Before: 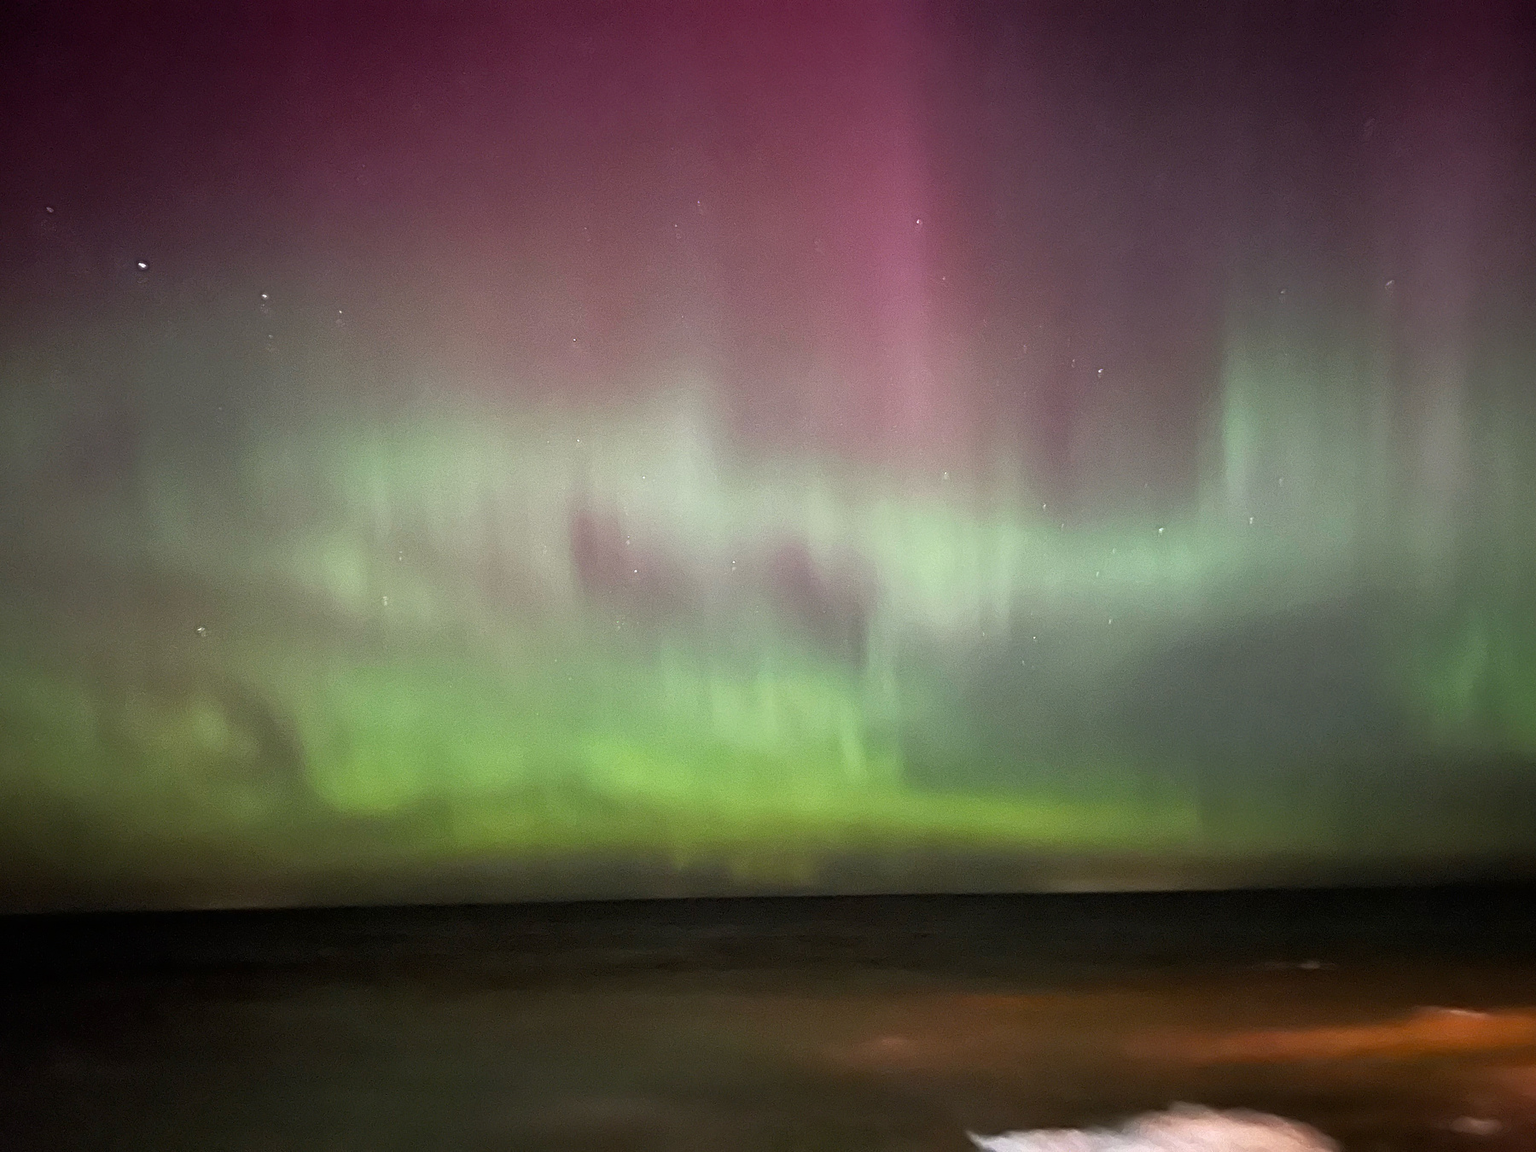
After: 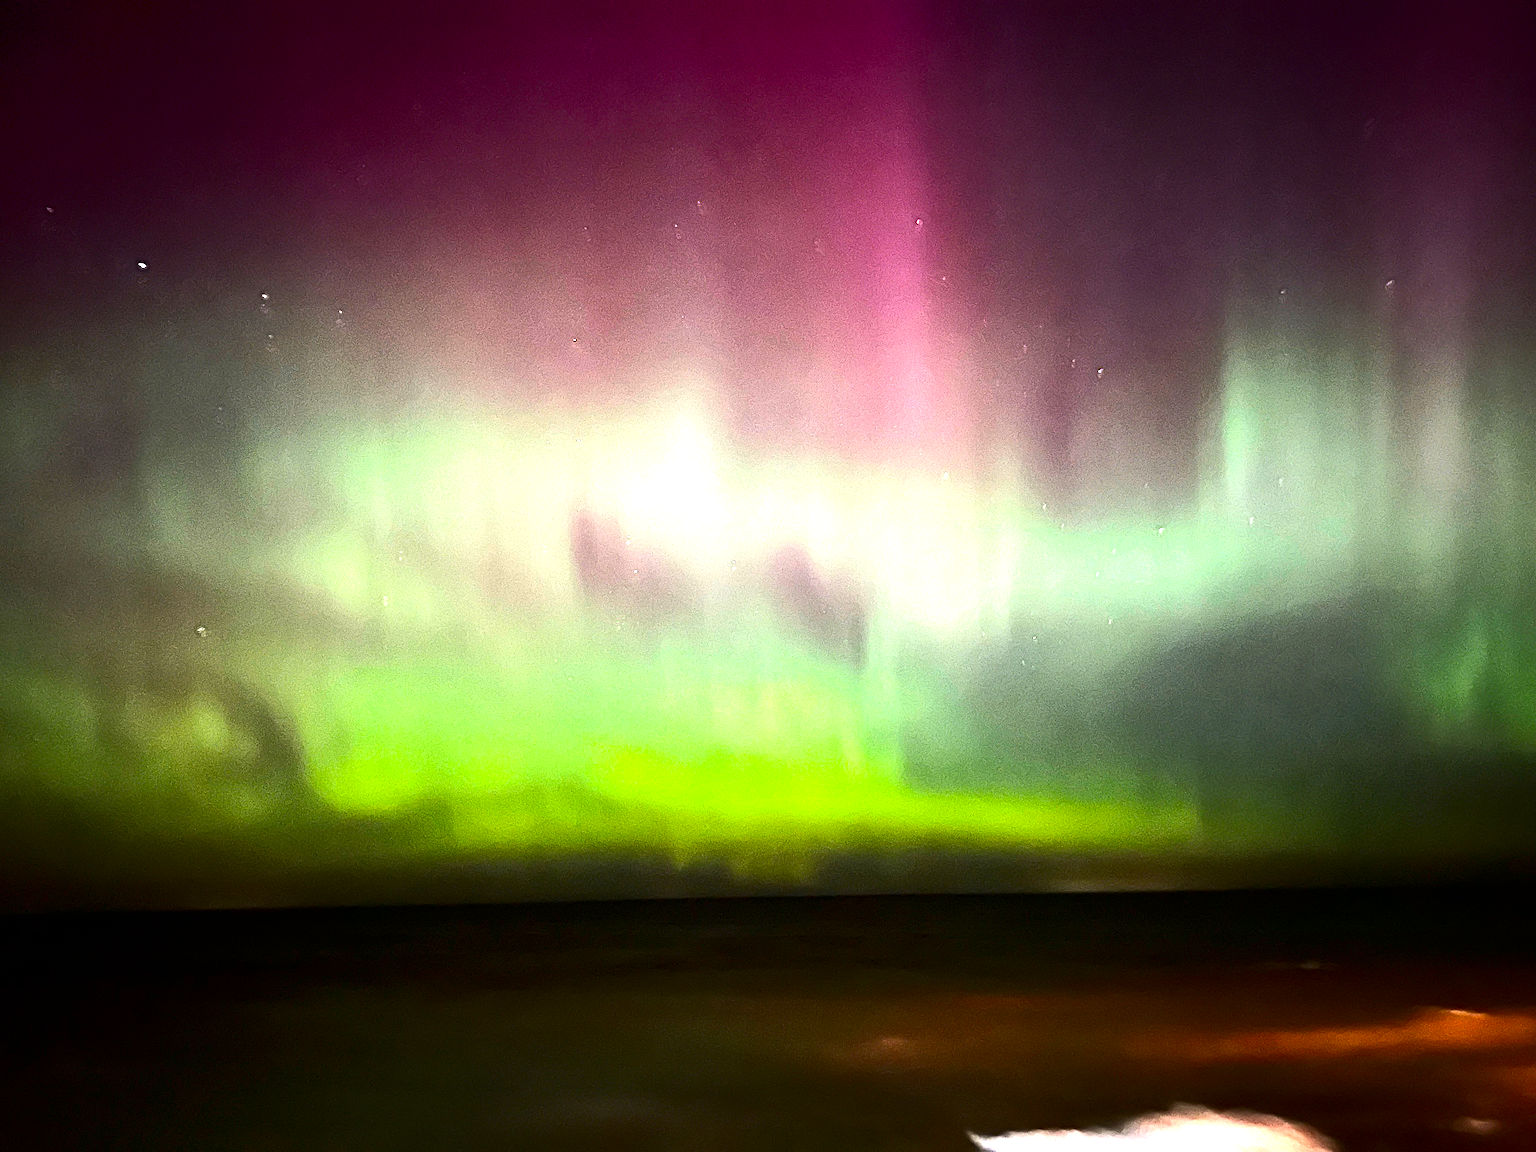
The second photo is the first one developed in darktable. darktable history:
contrast brightness saturation: contrast 0.199, brightness -0.102, saturation 0.098
color balance rgb: linear chroma grading › global chroma 20.597%, perceptual saturation grading › global saturation 5.942%, perceptual brilliance grading › highlights 47.735%, perceptual brilliance grading › mid-tones 22.674%, perceptual brilliance grading › shadows -6.008%
